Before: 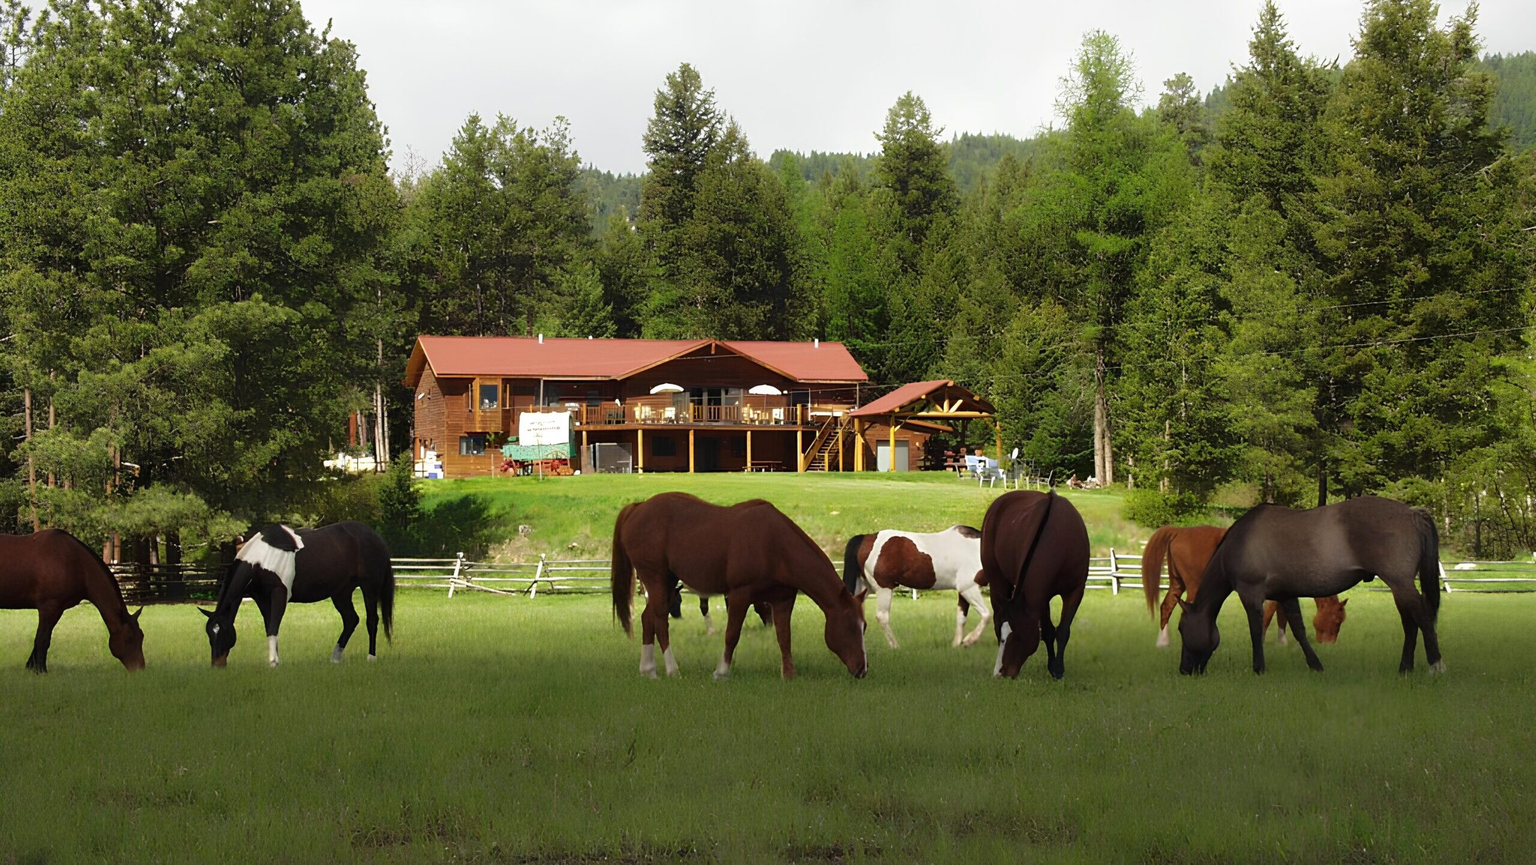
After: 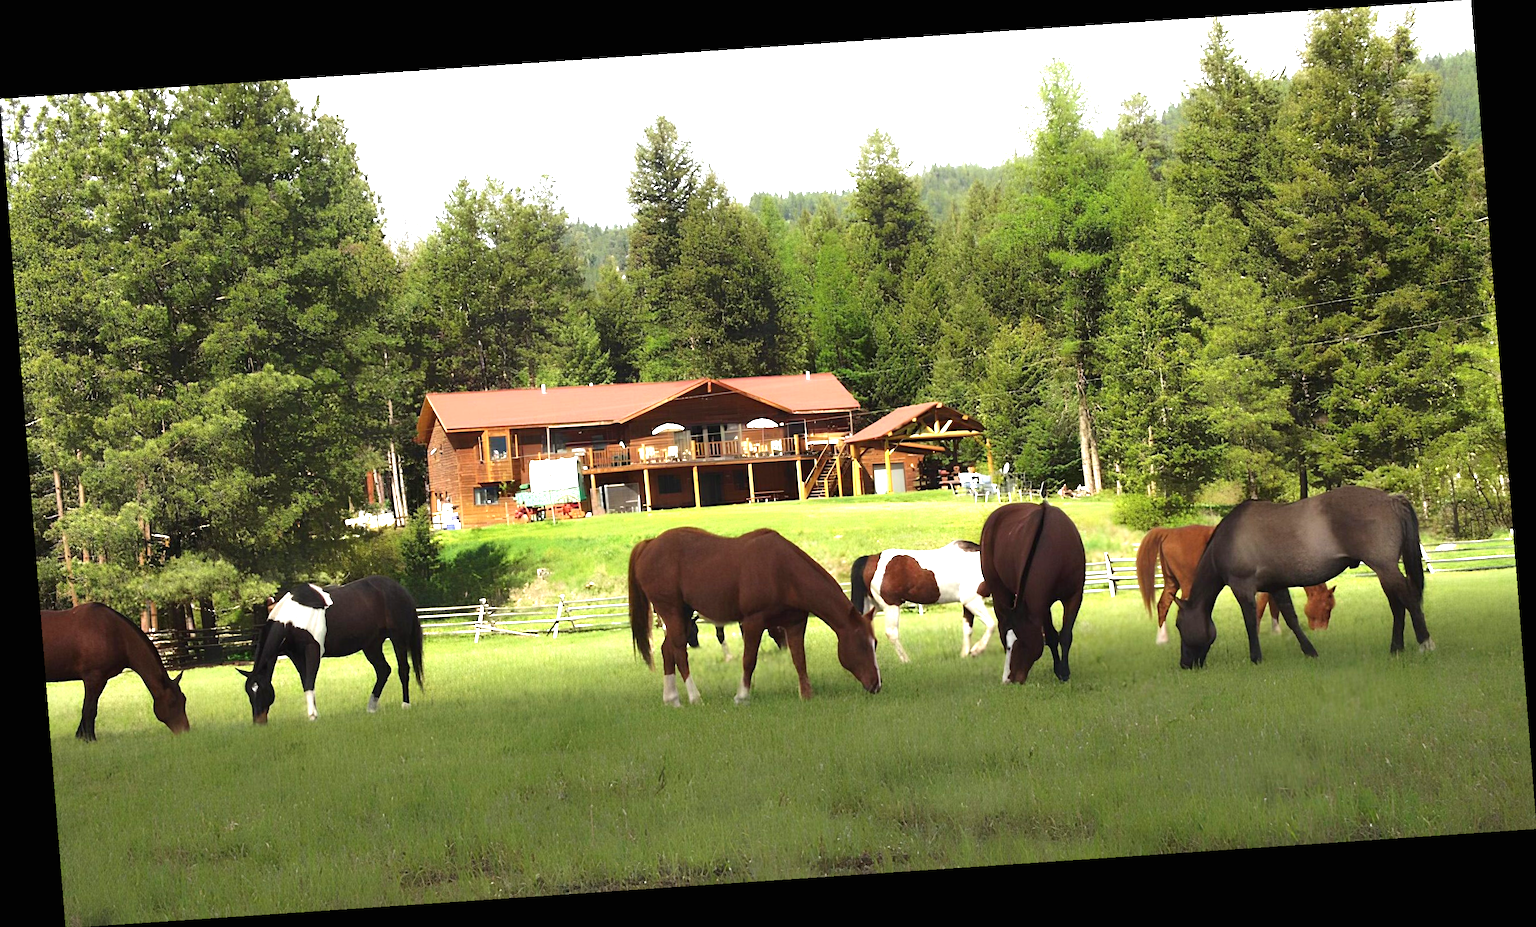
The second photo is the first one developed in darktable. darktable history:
shadows and highlights: shadows -12.5, white point adjustment 4, highlights 28.33
exposure: black level correction 0, exposure 0.95 EV, compensate exposure bias true, compensate highlight preservation false
rotate and perspective: rotation -4.2°, shear 0.006, automatic cropping off
